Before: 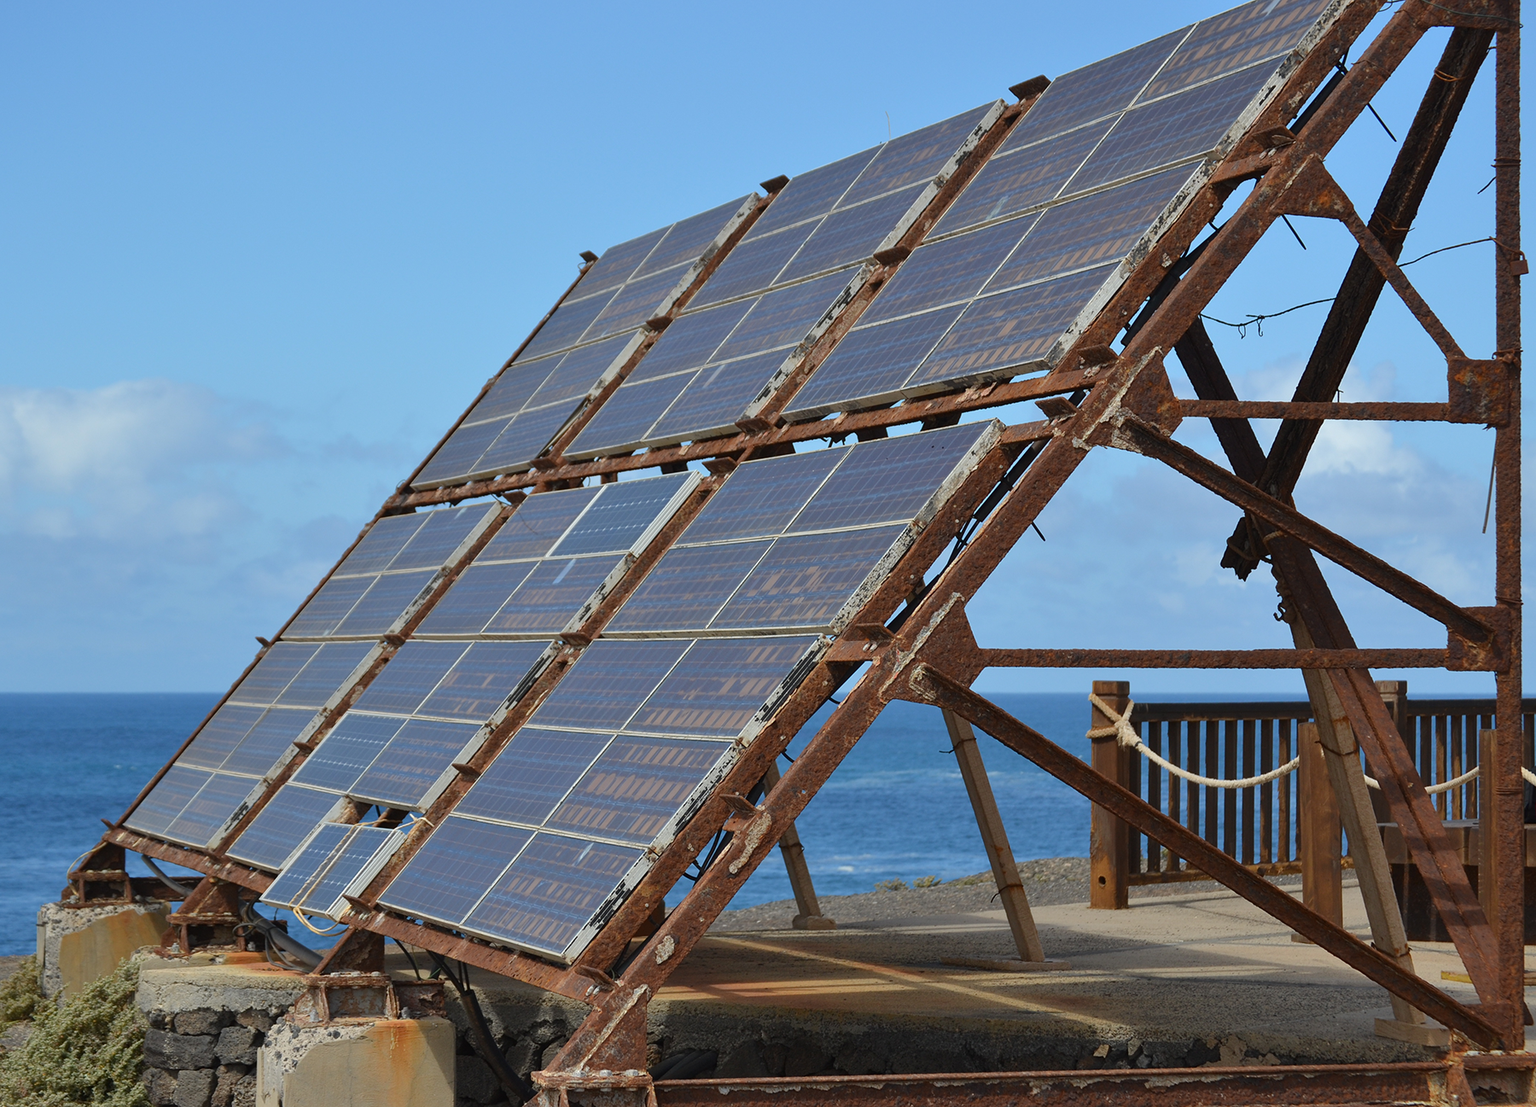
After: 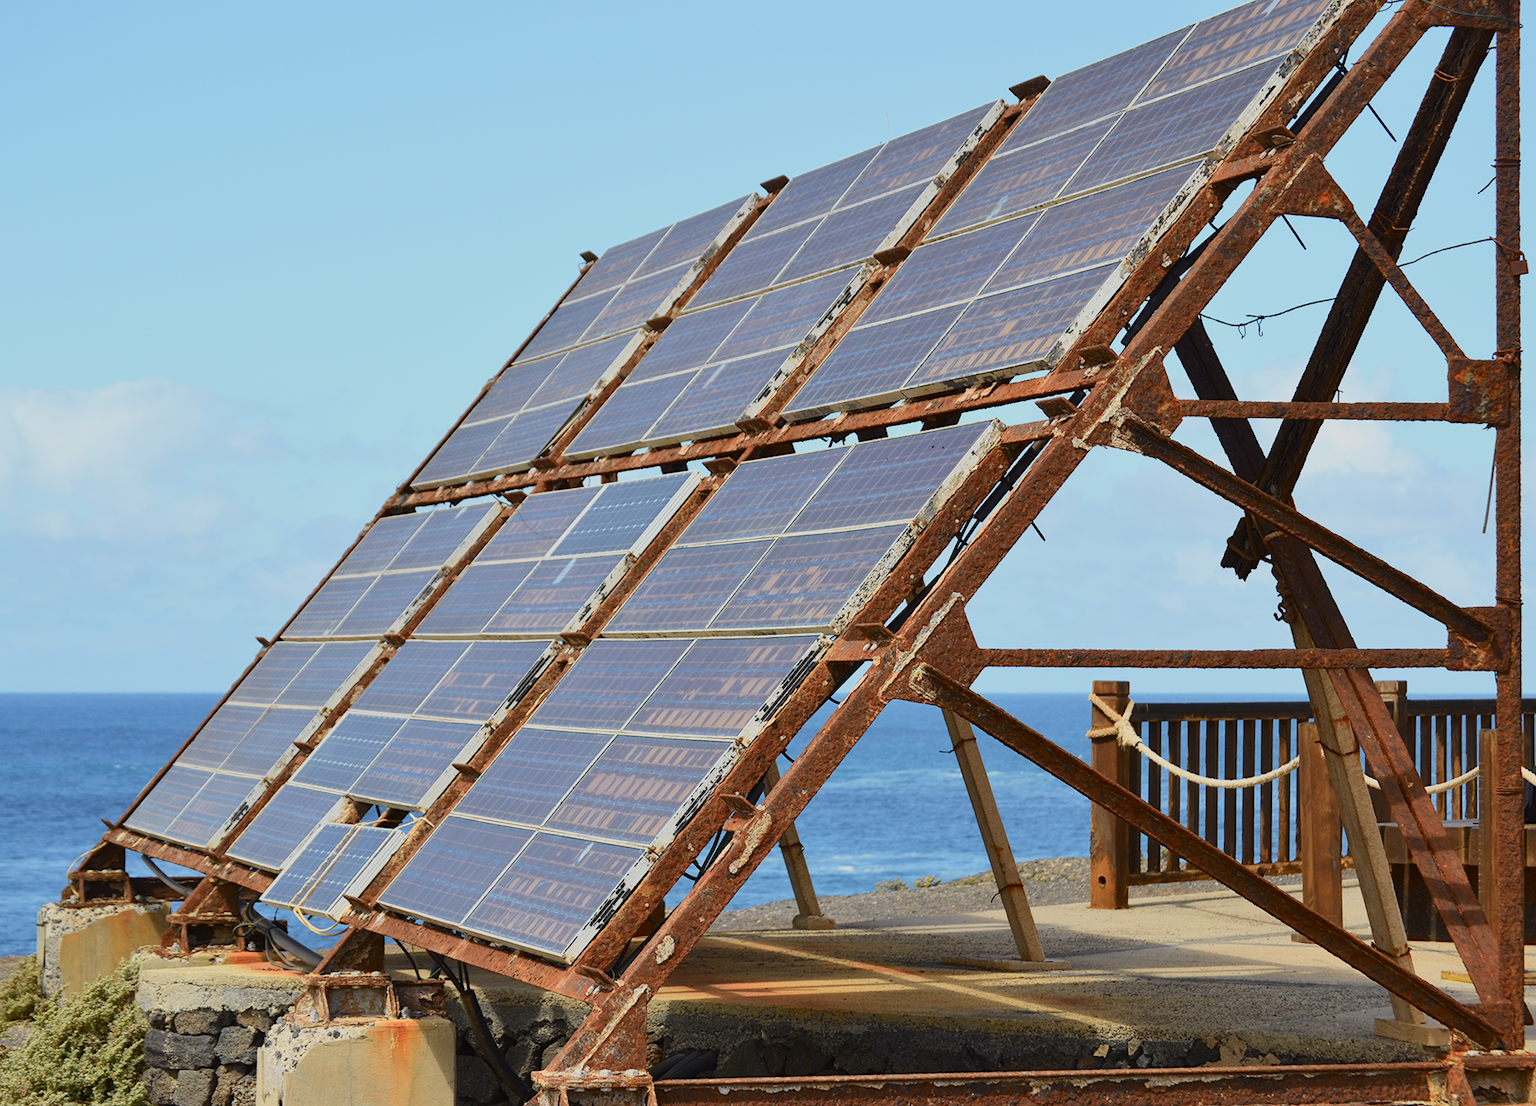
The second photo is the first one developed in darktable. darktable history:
base curve: curves: ch0 [(0, 0) (0.088, 0.125) (0.176, 0.251) (0.354, 0.501) (0.613, 0.749) (1, 0.877)], preserve colors none
tone curve: curves: ch0 [(0, 0) (0.091, 0.066) (0.184, 0.16) (0.491, 0.519) (0.748, 0.765) (1, 0.919)]; ch1 [(0, 0) (0.179, 0.173) (0.322, 0.32) (0.424, 0.424) (0.502, 0.504) (0.56, 0.575) (0.631, 0.675) (0.777, 0.806) (1, 1)]; ch2 [(0, 0) (0.434, 0.447) (0.497, 0.498) (0.539, 0.566) (0.676, 0.691) (1, 1)], color space Lab, independent channels, preserve colors none
